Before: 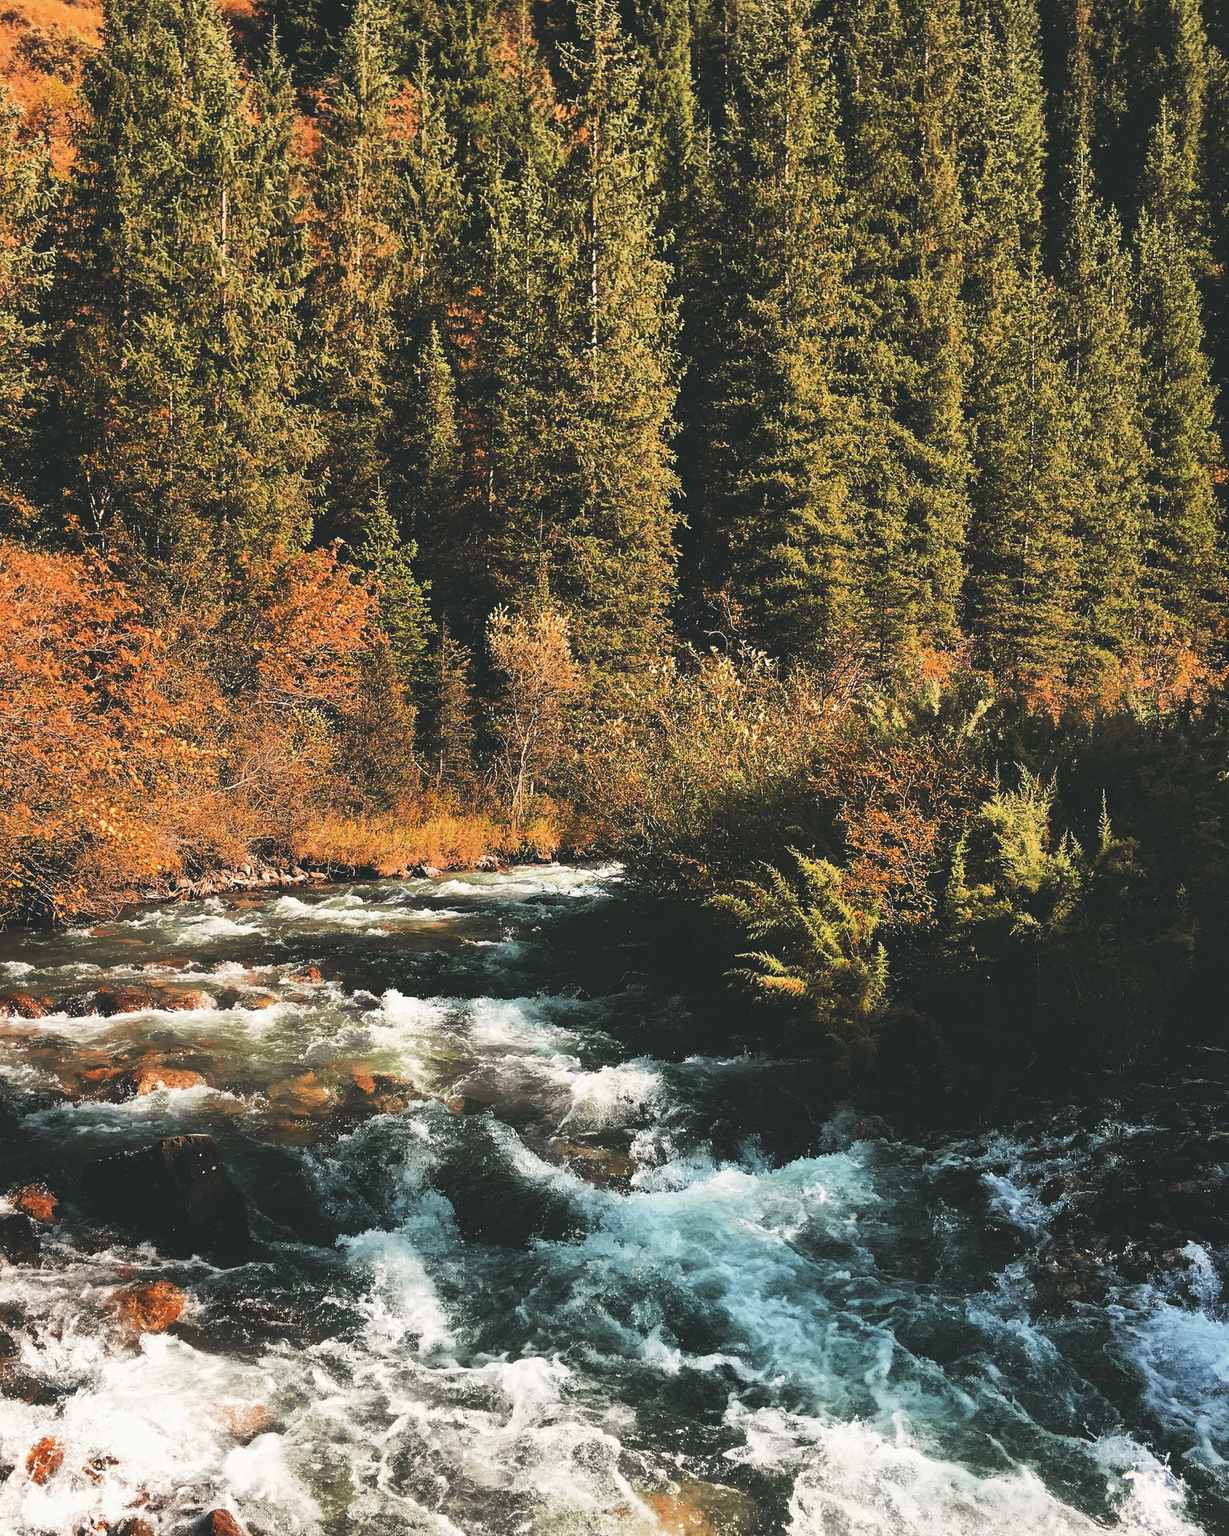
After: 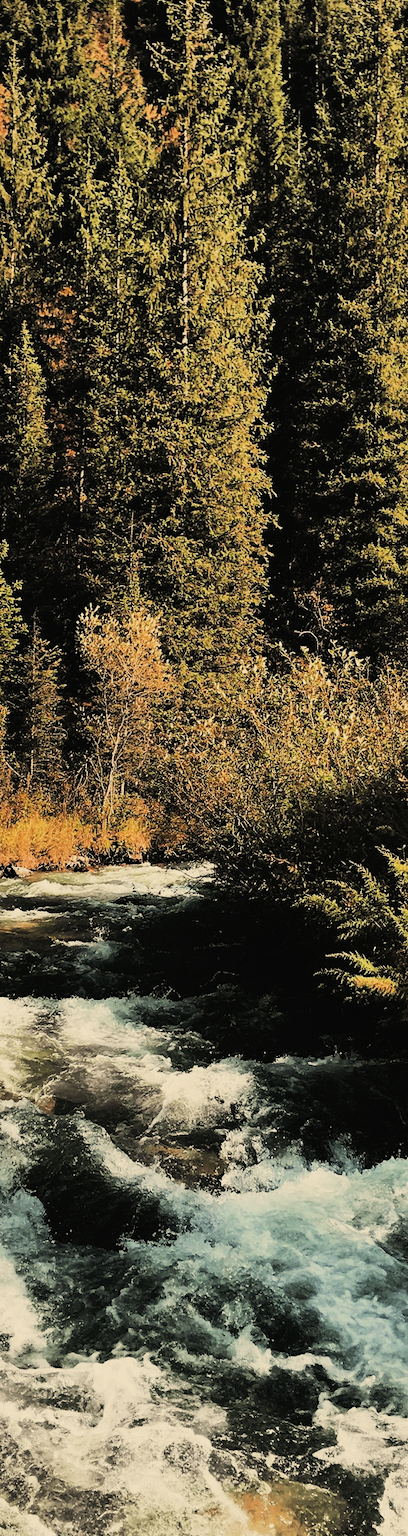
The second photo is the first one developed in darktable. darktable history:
color correction: highlights a* 1.39, highlights b* 17.83
crop: left 33.36%, right 33.36%
contrast brightness saturation: saturation -0.17
filmic rgb: black relative exposure -5 EV, hardness 2.88, contrast 1.3, highlights saturation mix -30%
